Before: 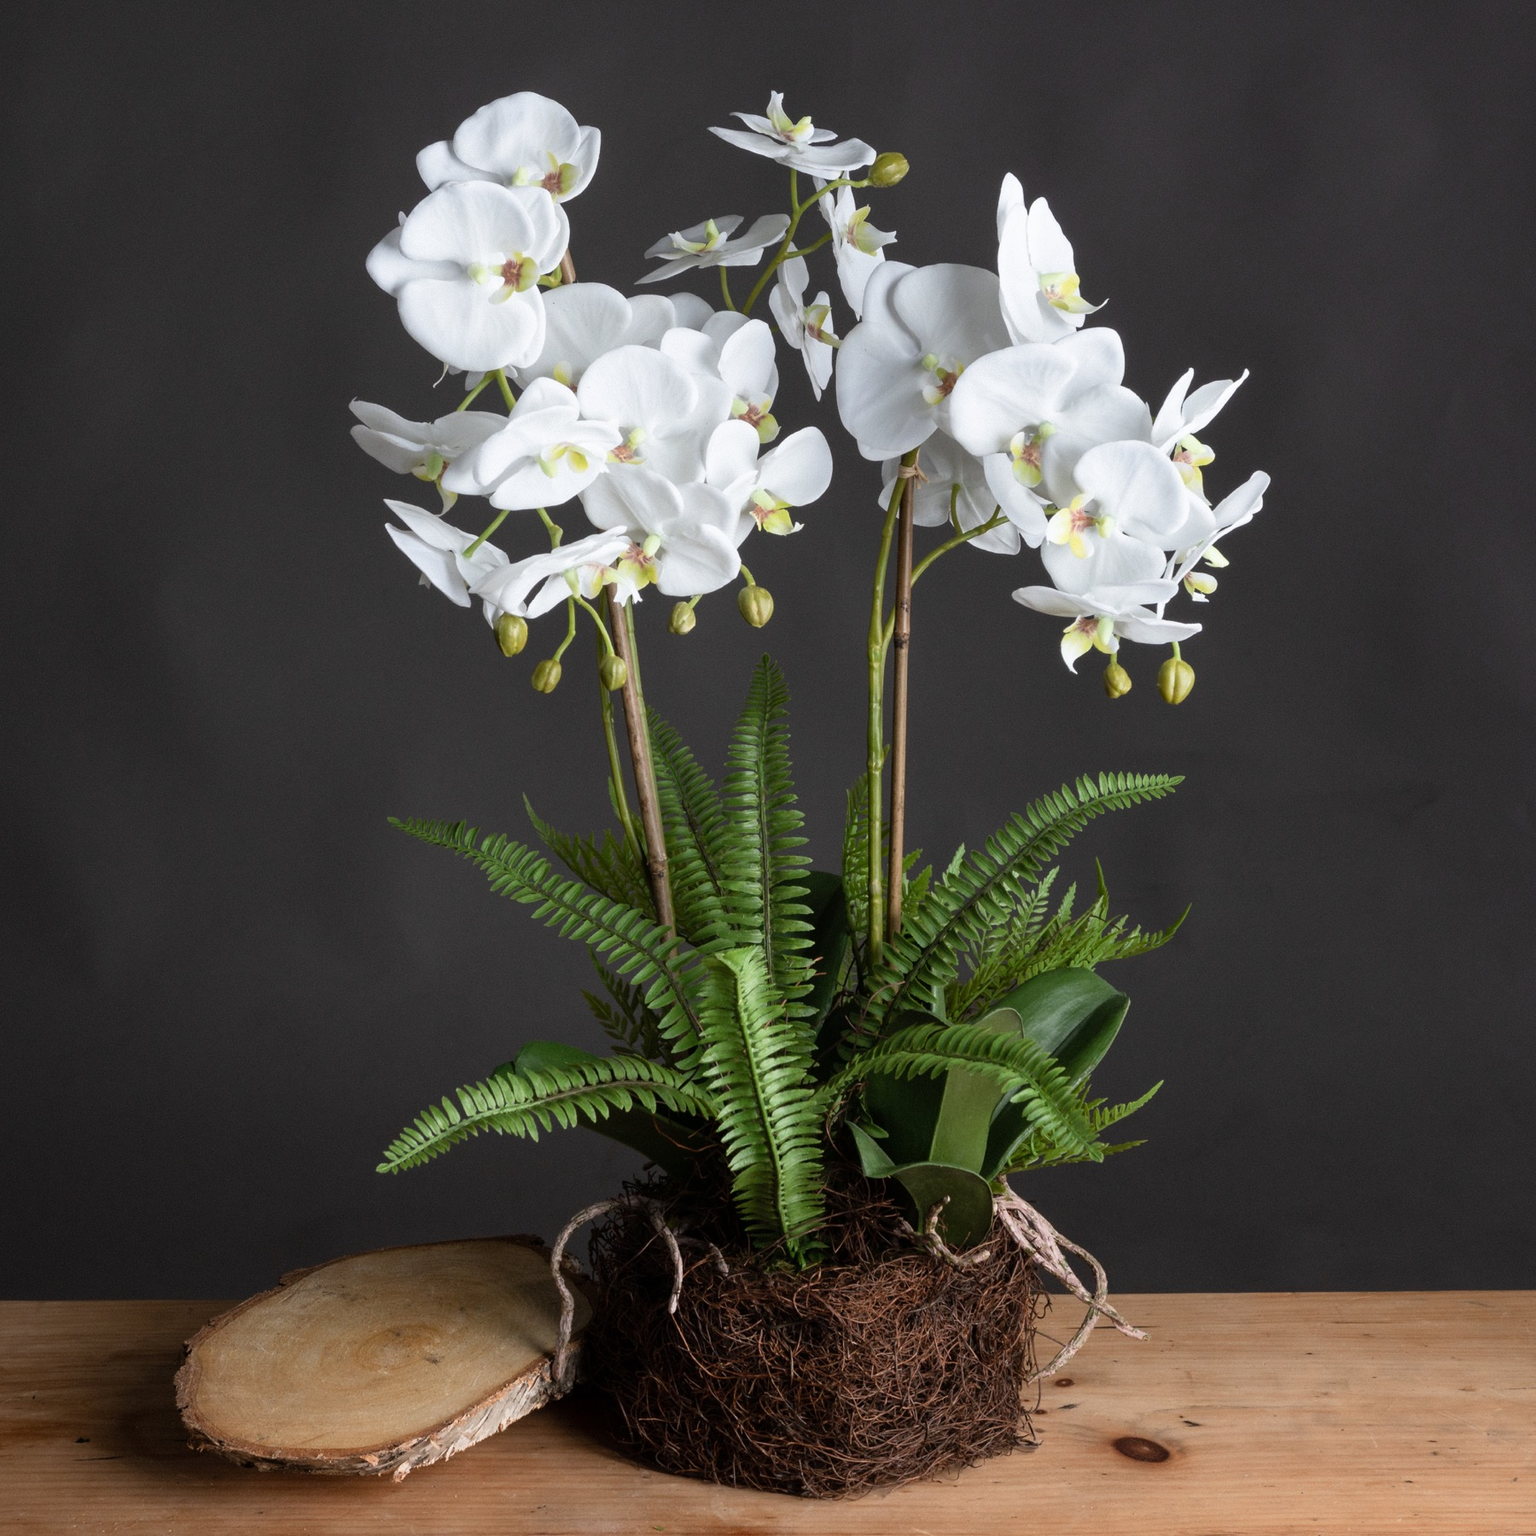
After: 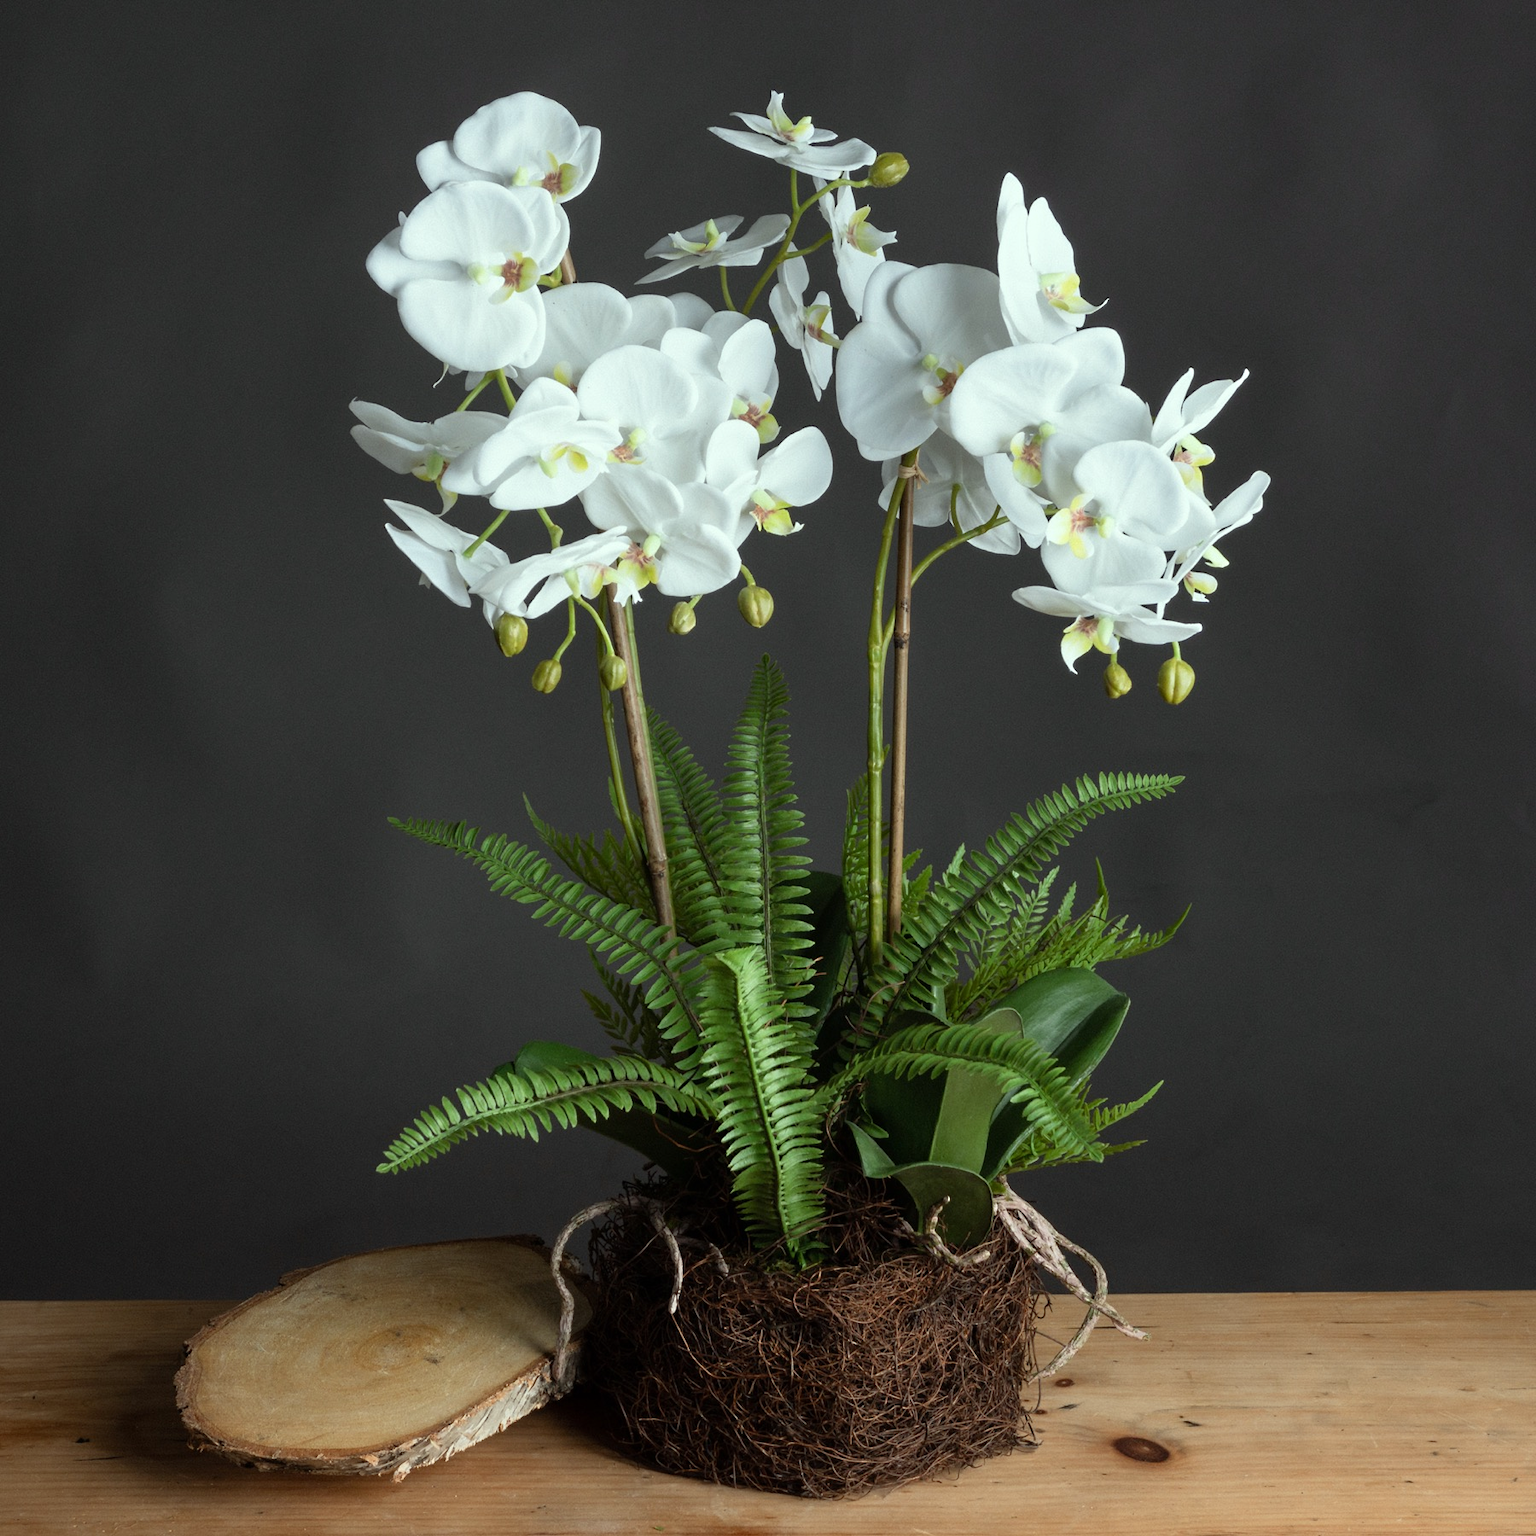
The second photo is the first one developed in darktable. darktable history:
color correction: highlights a* -7.81, highlights b* 3.12
sharpen: radius 5.354, amount 0.315, threshold 26.264
